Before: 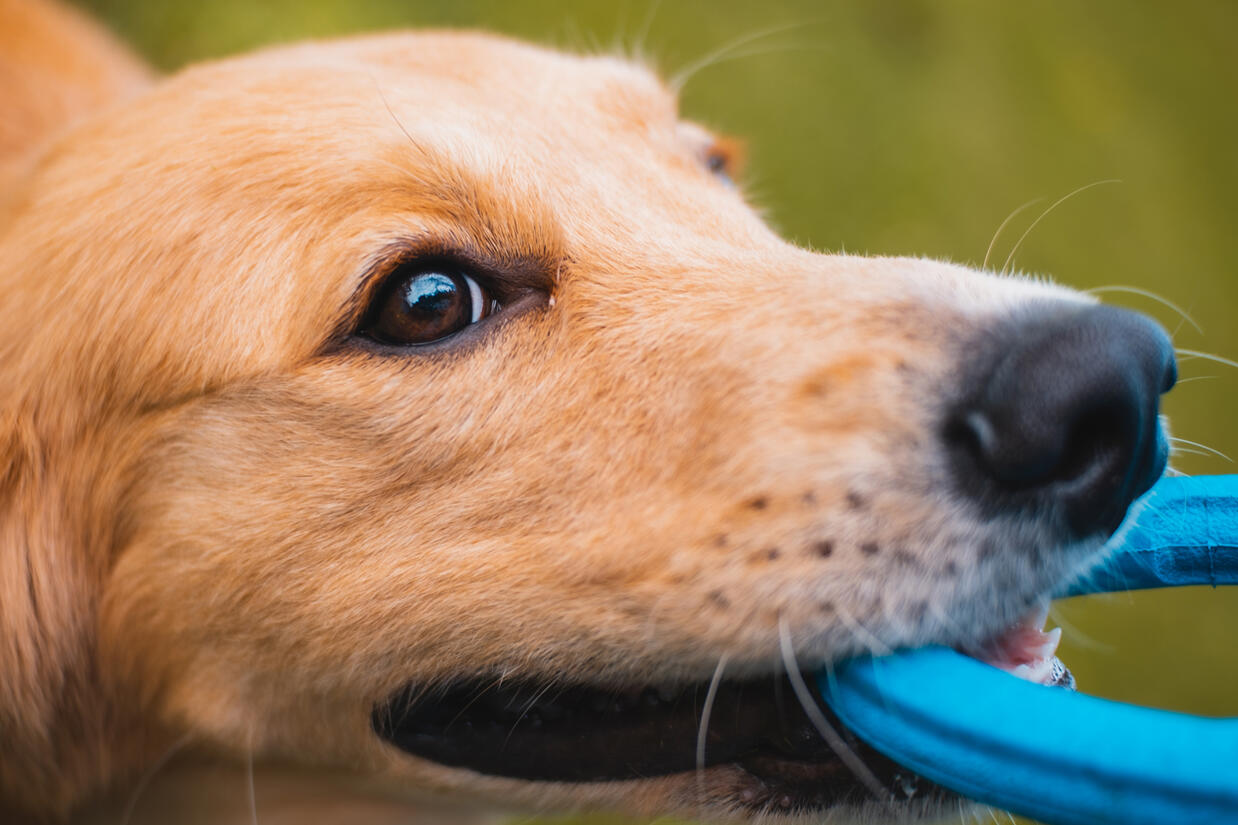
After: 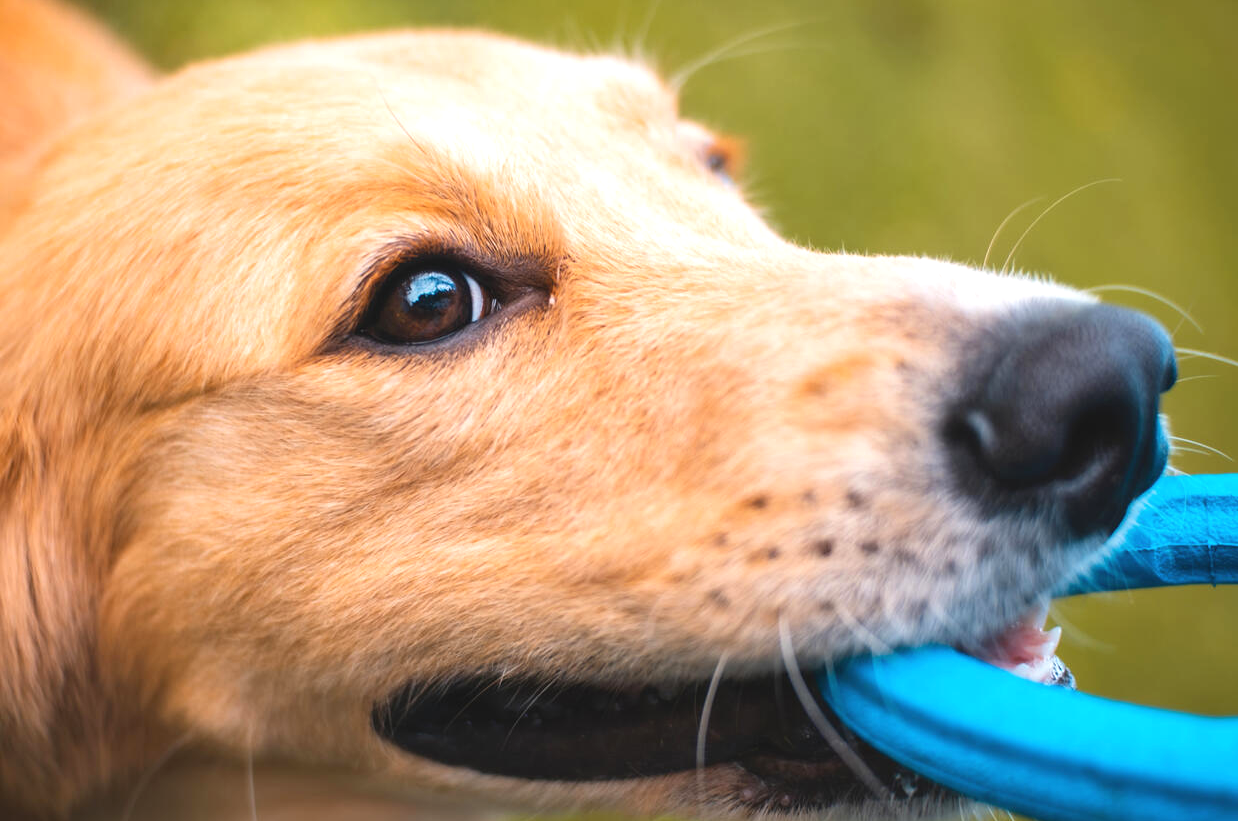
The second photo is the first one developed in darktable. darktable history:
exposure: black level correction -0.002, exposure 0.546 EV, compensate highlight preservation false
crop: top 0.174%, bottom 0.196%
